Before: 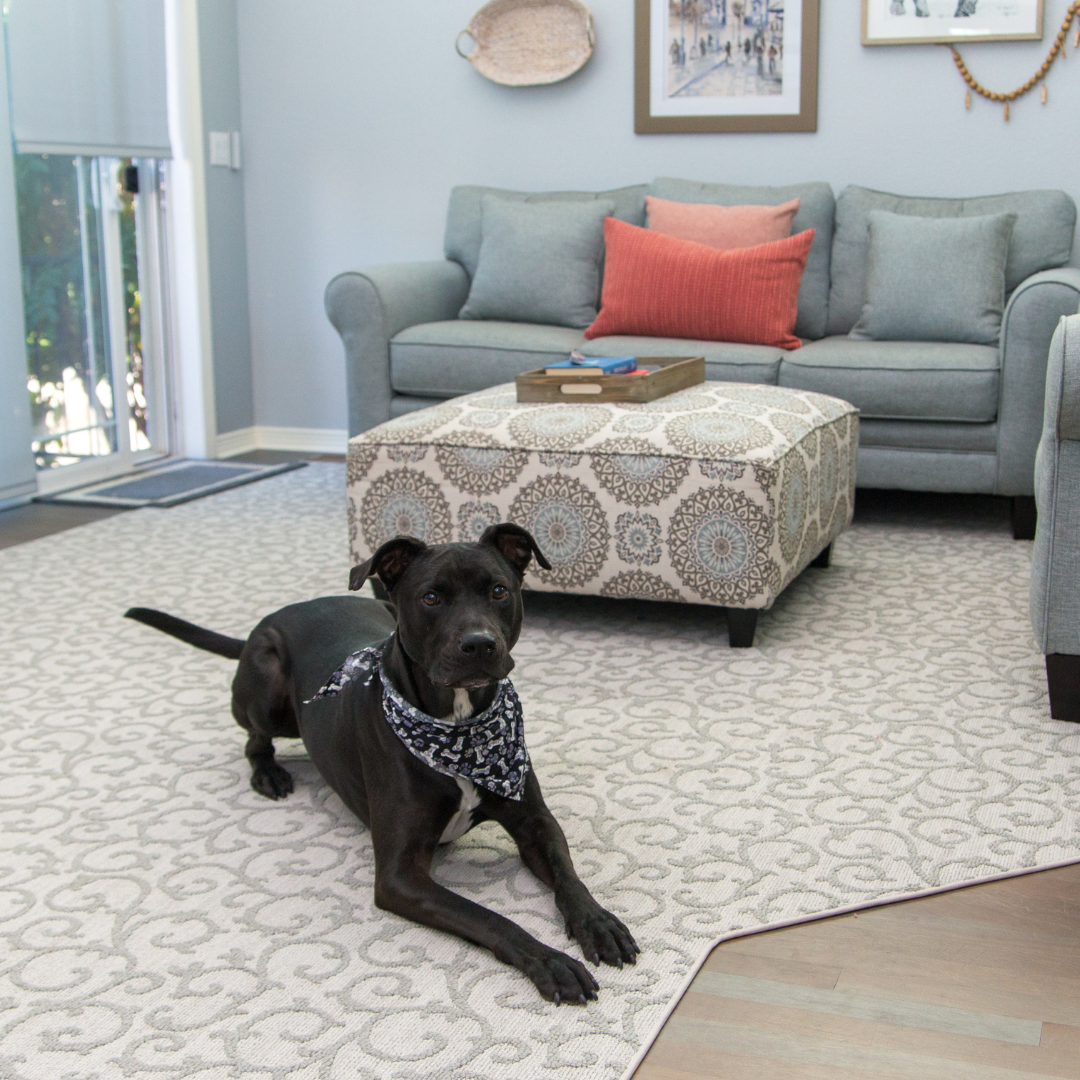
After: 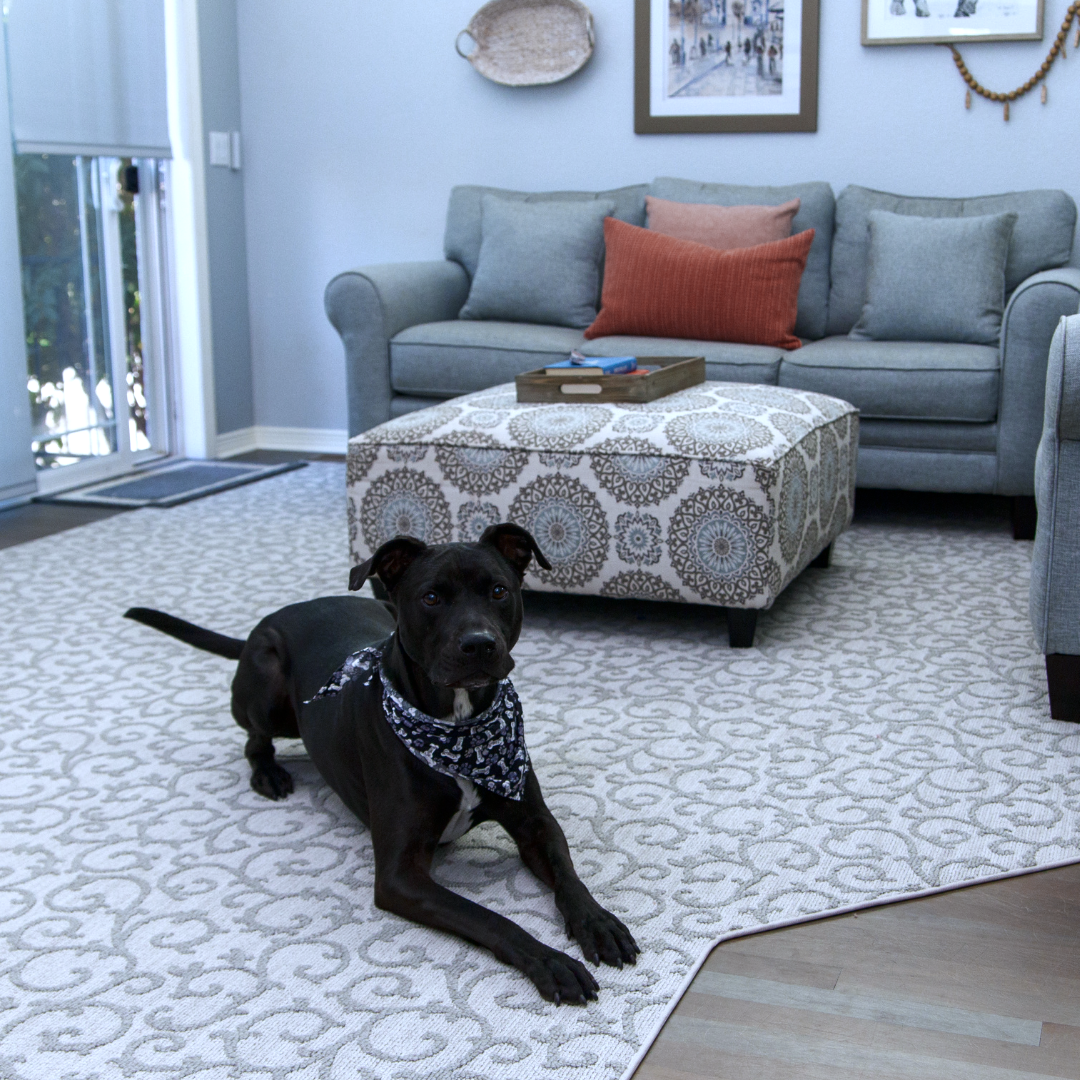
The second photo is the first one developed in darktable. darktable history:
contrast brightness saturation: brightness -0.2, saturation 0.08
color zones: curves: ch0 [(0, 0.5) (0.125, 0.4) (0.25, 0.5) (0.375, 0.4) (0.5, 0.4) (0.625, 0.6) (0.75, 0.6) (0.875, 0.5)]; ch1 [(0, 0.35) (0.125, 0.45) (0.25, 0.35) (0.375, 0.35) (0.5, 0.35) (0.625, 0.35) (0.75, 0.45) (0.875, 0.35)]; ch2 [(0, 0.6) (0.125, 0.5) (0.25, 0.5) (0.375, 0.6) (0.5, 0.6) (0.625, 0.5) (0.75, 0.5) (0.875, 0.5)]
white balance: red 0.926, green 1.003, blue 1.133
